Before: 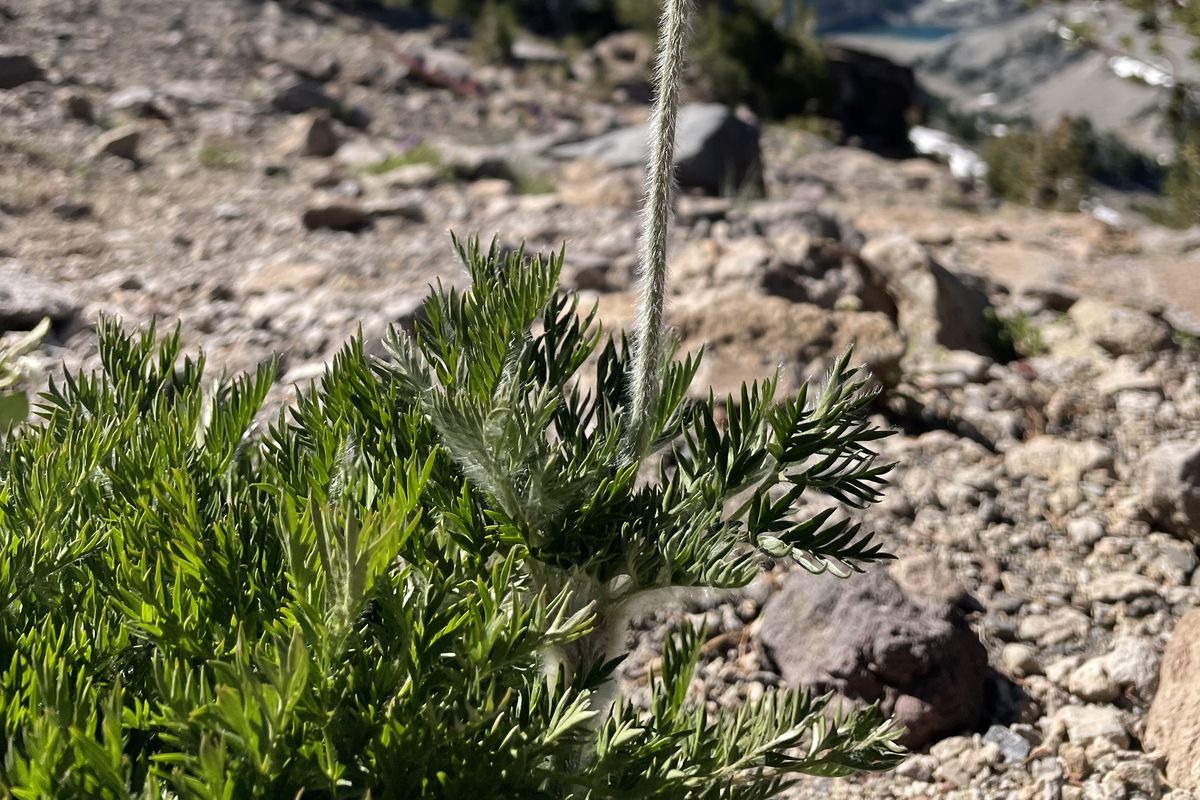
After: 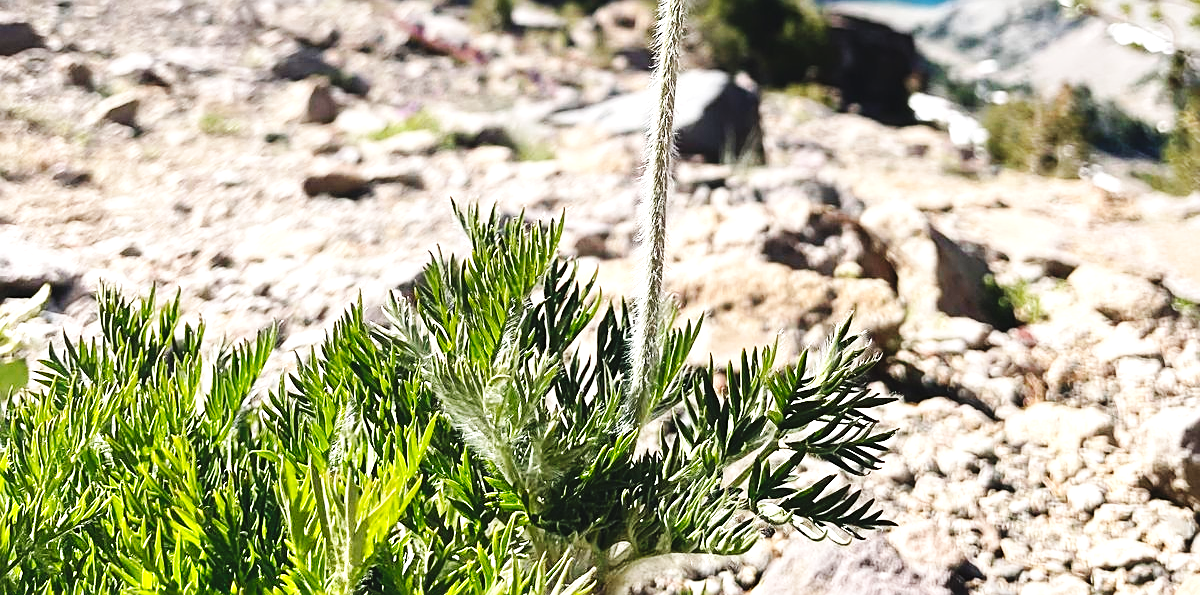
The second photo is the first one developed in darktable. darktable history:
exposure: black level correction -0.005, exposure 1.007 EV, compensate highlight preservation false
base curve: curves: ch0 [(0, 0) (0.032, 0.025) (0.121, 0.166) (0.206, 0.329) (0.605, 0.79) (1, 1)], preserve colors none
crop: top 4.194%, bottom 21.324%
sharpen: on, module defaults
